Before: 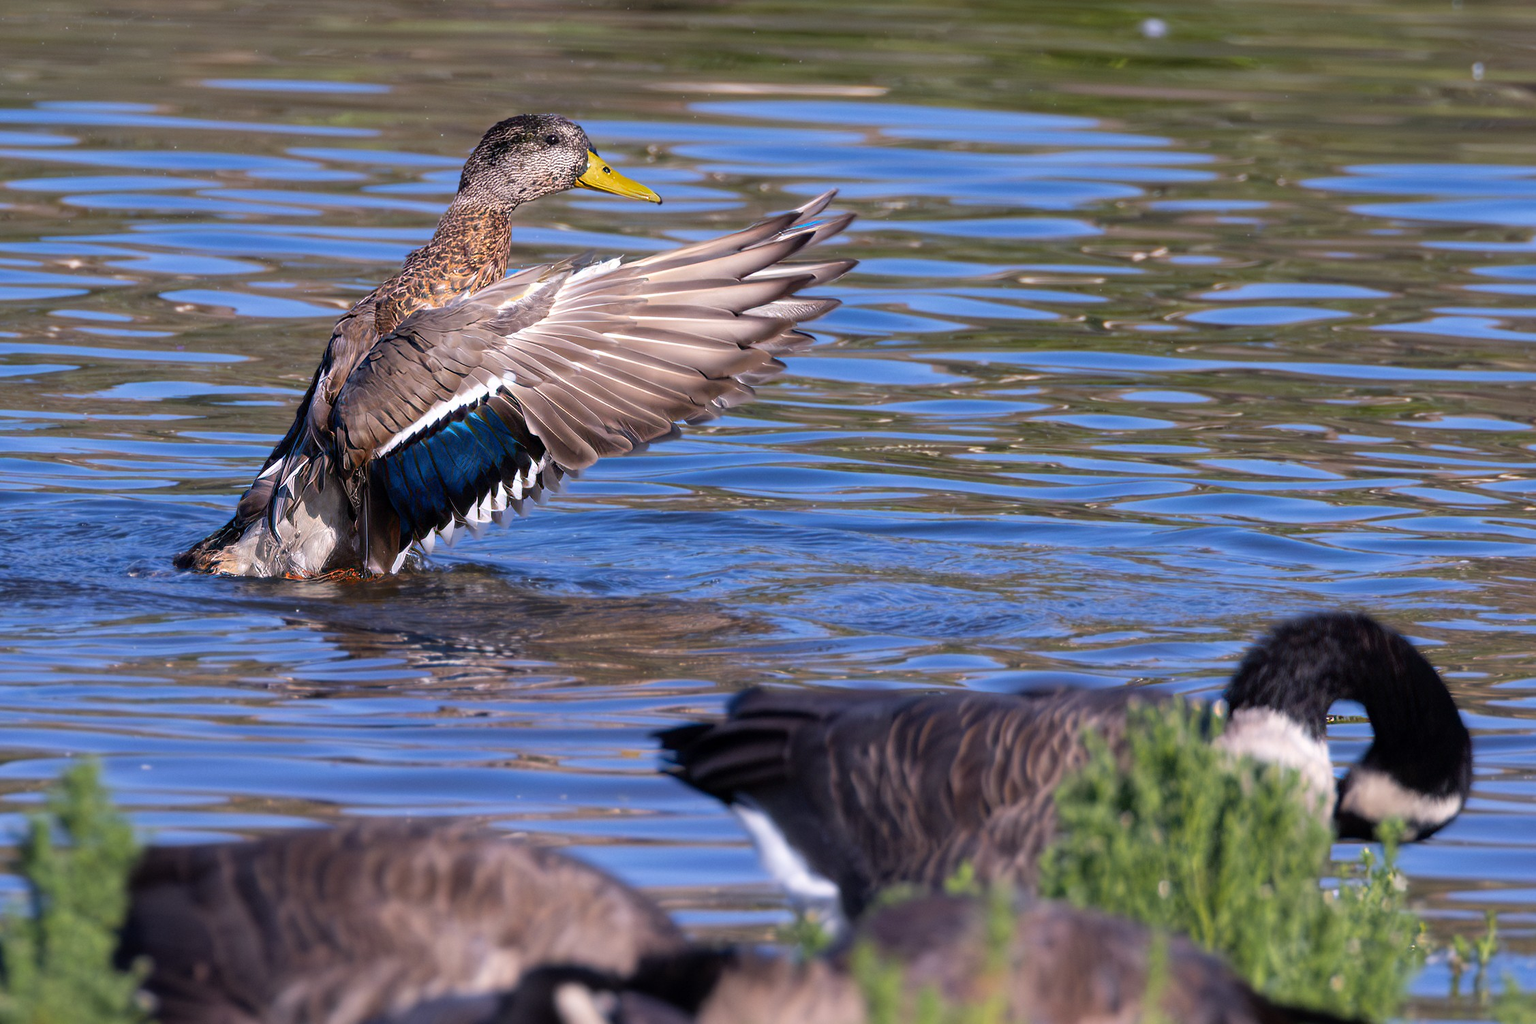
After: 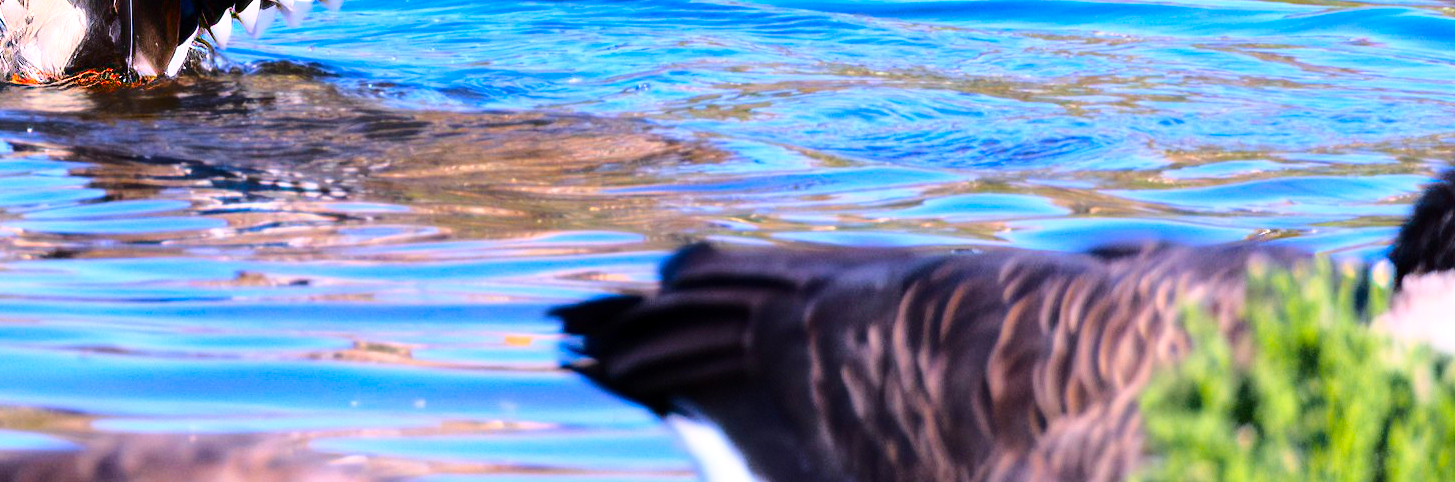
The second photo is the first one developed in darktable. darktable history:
color balance rgb: linear chroma grading › shadows 31.598%, linear chroma grading › global chroma -2.489%, linear chroma grading › mid-tones 4.167%, perceptual saturation grading › global saturation 10.115%, global vibrance 8.092%
contrast brightness saturation: saturation 0.177
tone equalizer: -8 EV -0.716 EV, -7 EV -0.685 EV, -6 EV -0.625 EV, -5 EV -0.361 EV, -3 EV 0.405 EV, -2 EV 0.6 EV, -1 EV 0.695 EV, +0 EV 0.753 EV, mask exposure compensation -0.49 EV
crop: left 18.071%, top 51.006%, right 17.339%, bottom 16.881%
base curve: curves: ch0 [(0, 0) (0.028, 0.03) (0.121, 0.232) (0.46, 0.748) (0.859, 0.968) (1, 1)]
